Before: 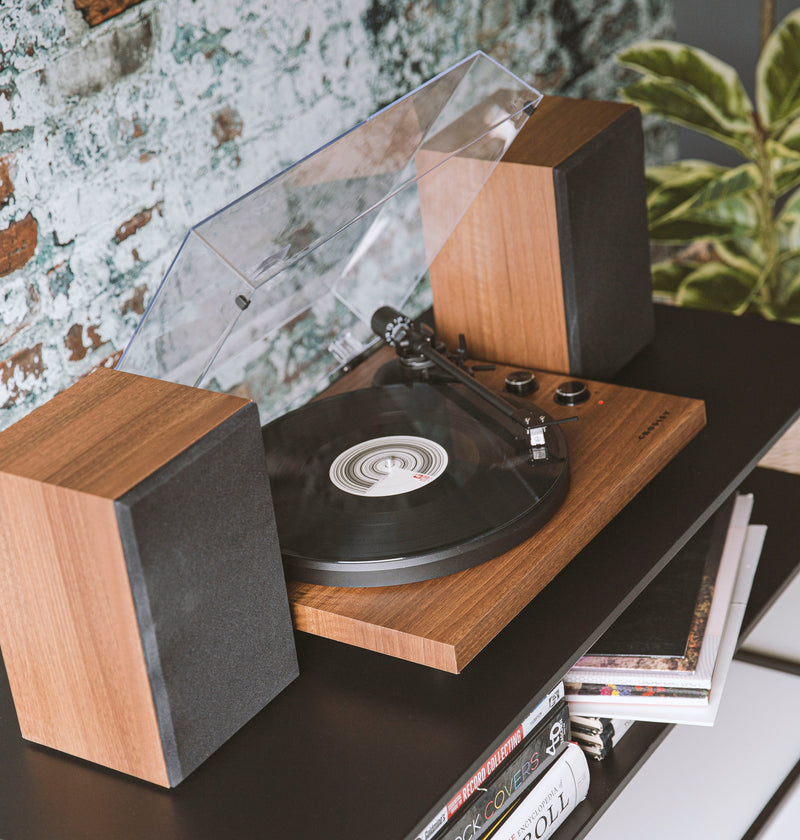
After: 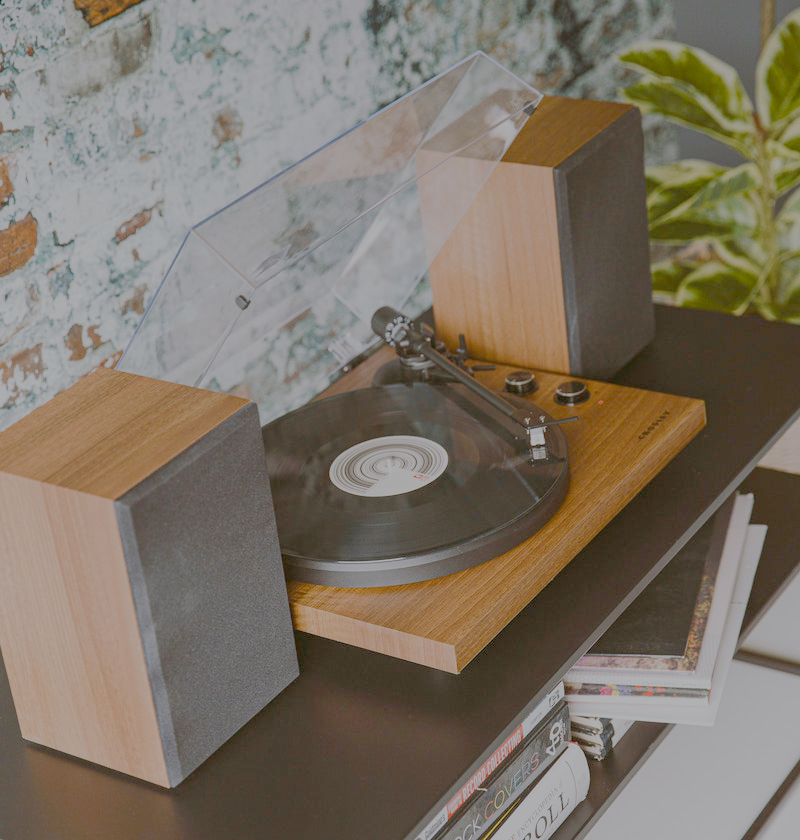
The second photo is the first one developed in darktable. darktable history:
filmic rgb: white relative exposure 8 EV, threshold 3 EV, structure ↔ texture 100%, target black luminance 0%, hardness 2.44, latitude 76.53%, contrast 0.562, shadows ↔ highlights balance 0%, preserve chrominance no, color science v4 (2020), iterations of high-quality reconstruction 10, type of noise poissonian, enable highlight reconstruction true
contrast brightness saturation: contrast 0.03, brightness 0.06, saturation 0.13
color balance rgb: perceptual saturation grading › global saturation 20%, perceptual saturation grading › highlights -25%, perceptual saturation grading › shadows 25%
